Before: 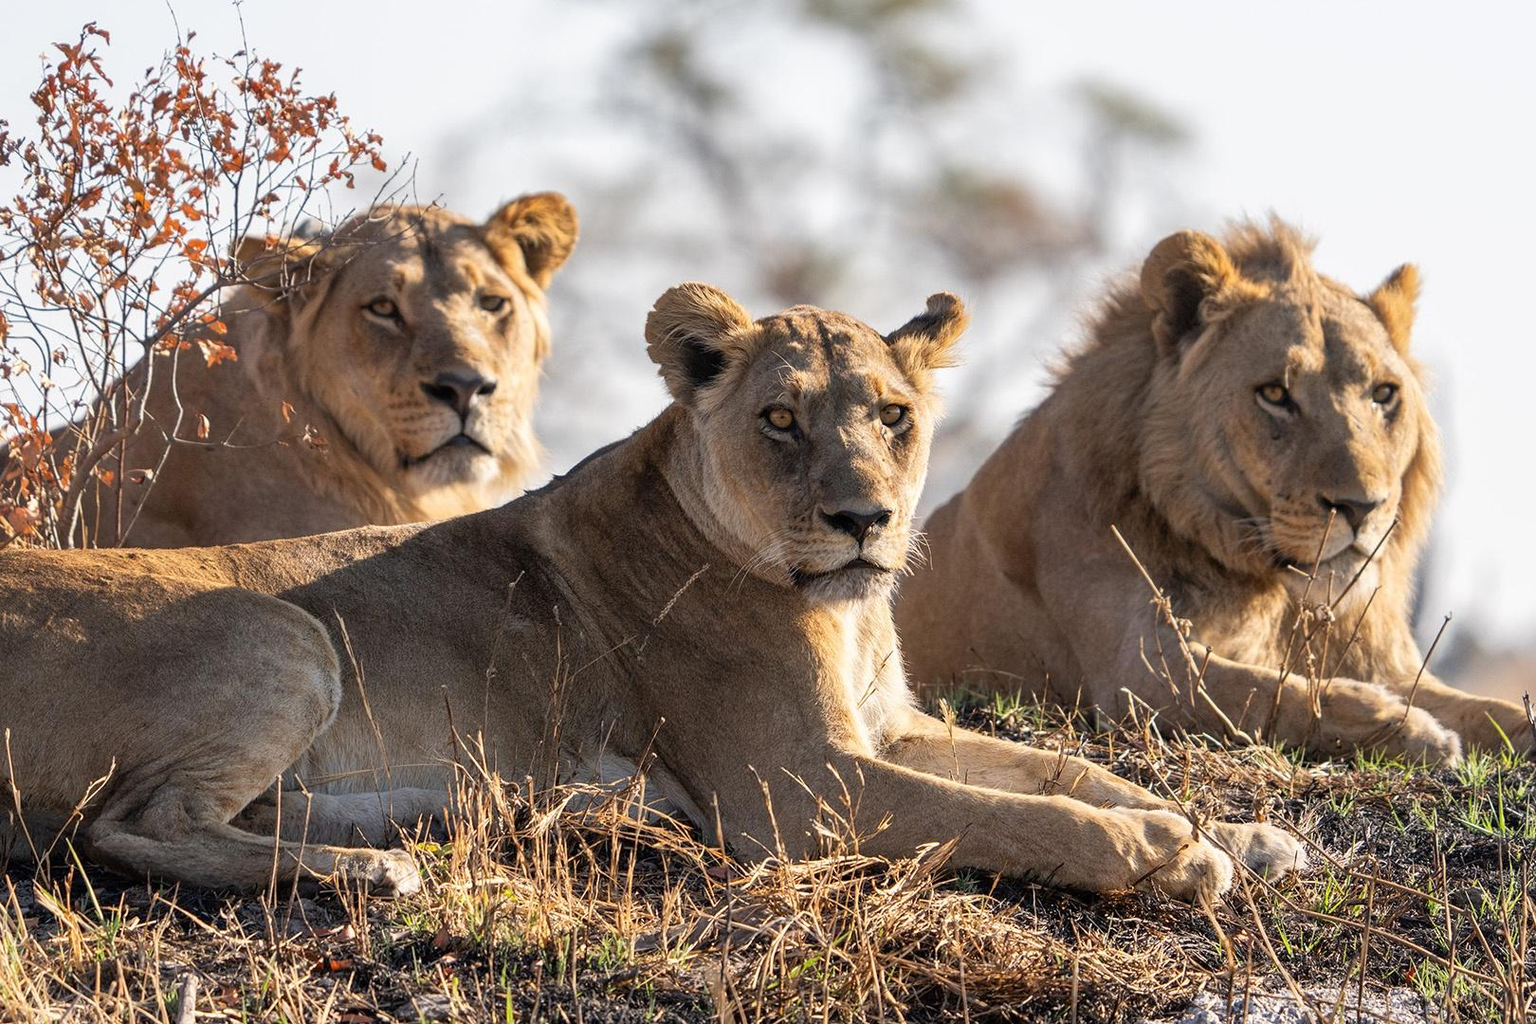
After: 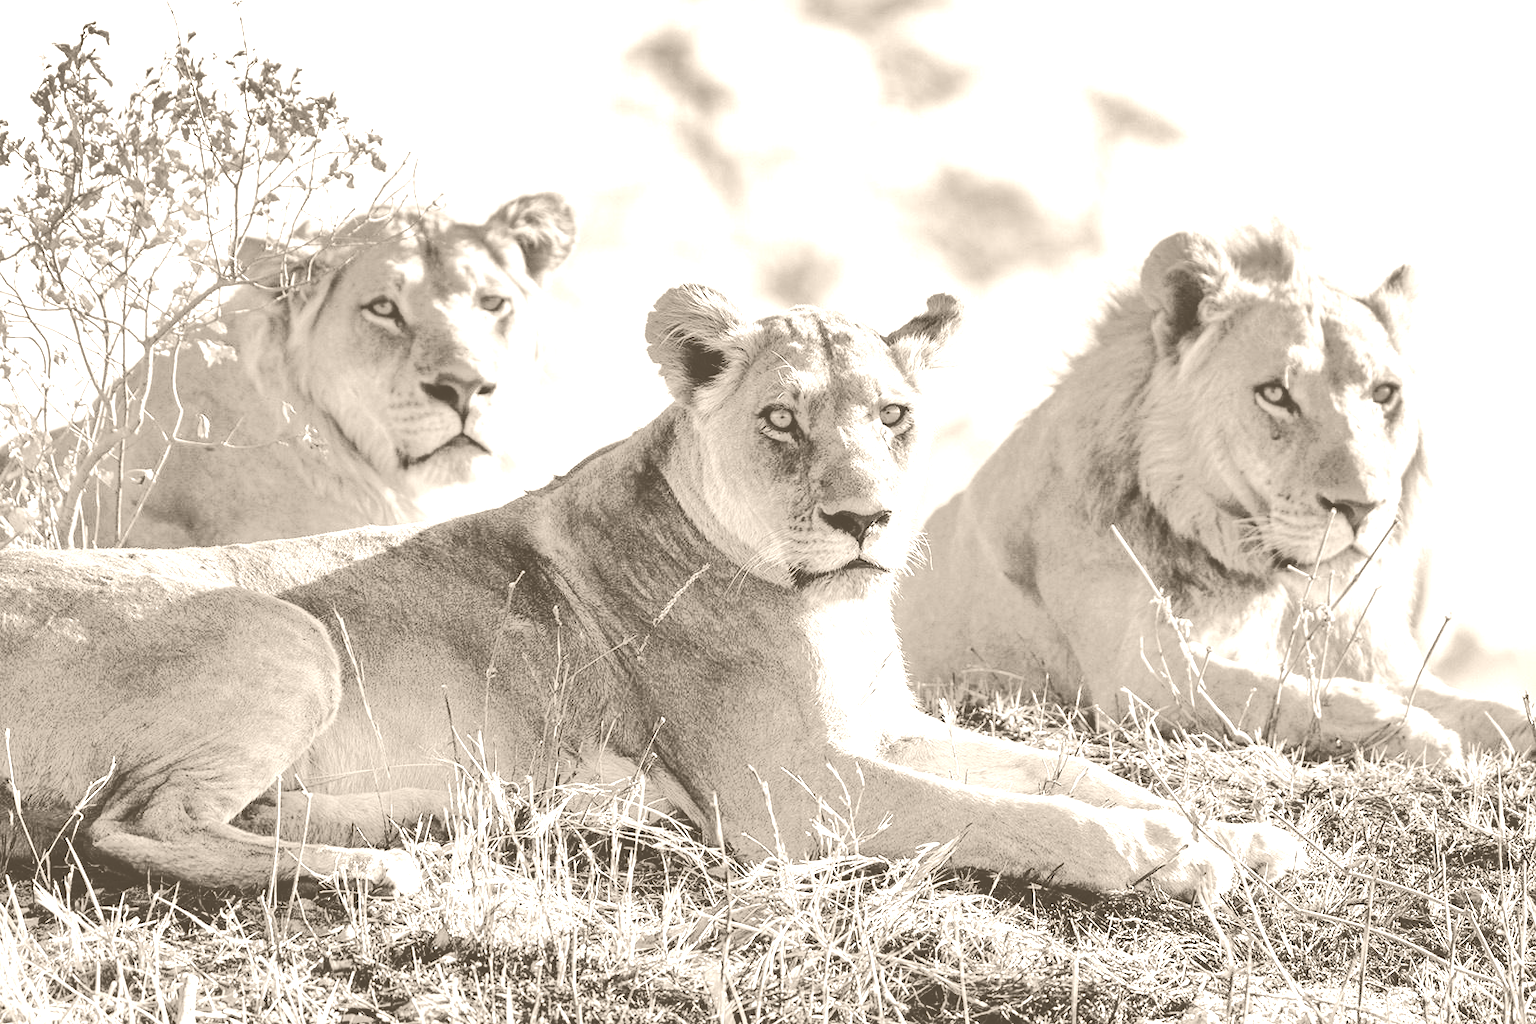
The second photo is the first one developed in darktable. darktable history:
tone curve: curves: ch0 [(0, 0) (0.003, 0.019) (0.011, 0.019) (0.025, 0.023) (0.044, 0.032) (0.069, 0.046) (0.1, 0.073) (0.136, 0.129) (0.177, 0.207) (0.224, 0.295) (0.277, 0.394) (0.335, 0.48) (0.399, 0.524) (0.468, 0.575) (0.543, 0.628) (0.623, 0.684) (0.709, 0.739) (0.801, 0.808) (0.898, 0.9) (1, 1)], preserve colors none
white balance: red 0.954, blue 1.079
exposure: exposure 0.236 EV, compensate highlight preservation false
shadows and highlights: highlights color adjustment 0%, low approximation 0.01, soften with gaussian
colorize: hue 34.49°, saturation 35.33%, source mix 100%, version 1
